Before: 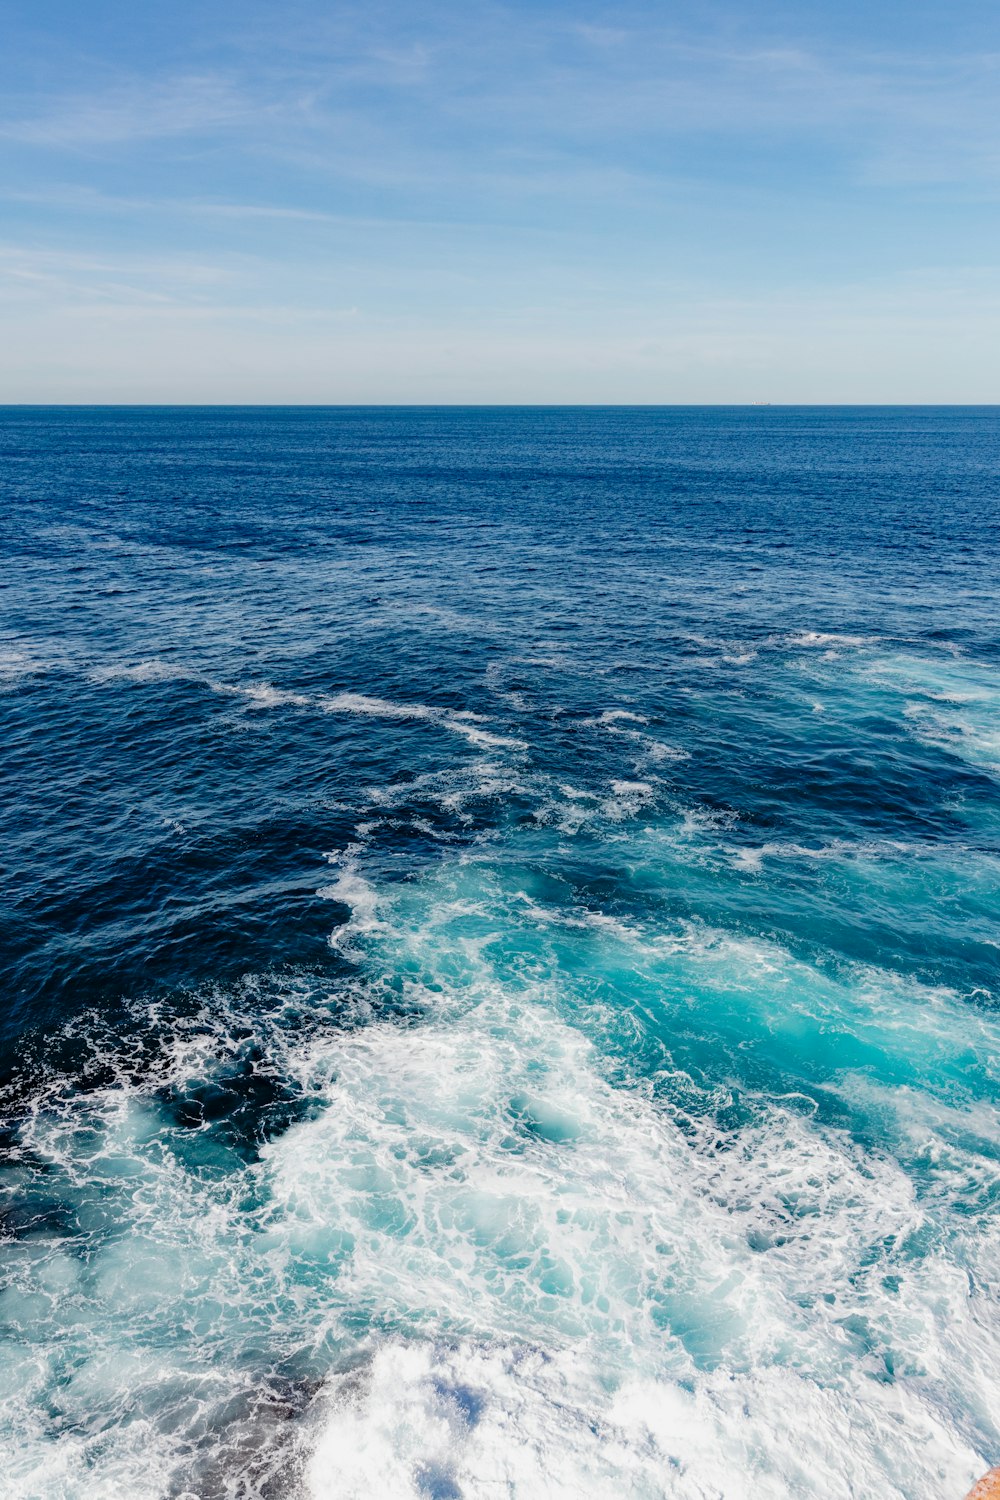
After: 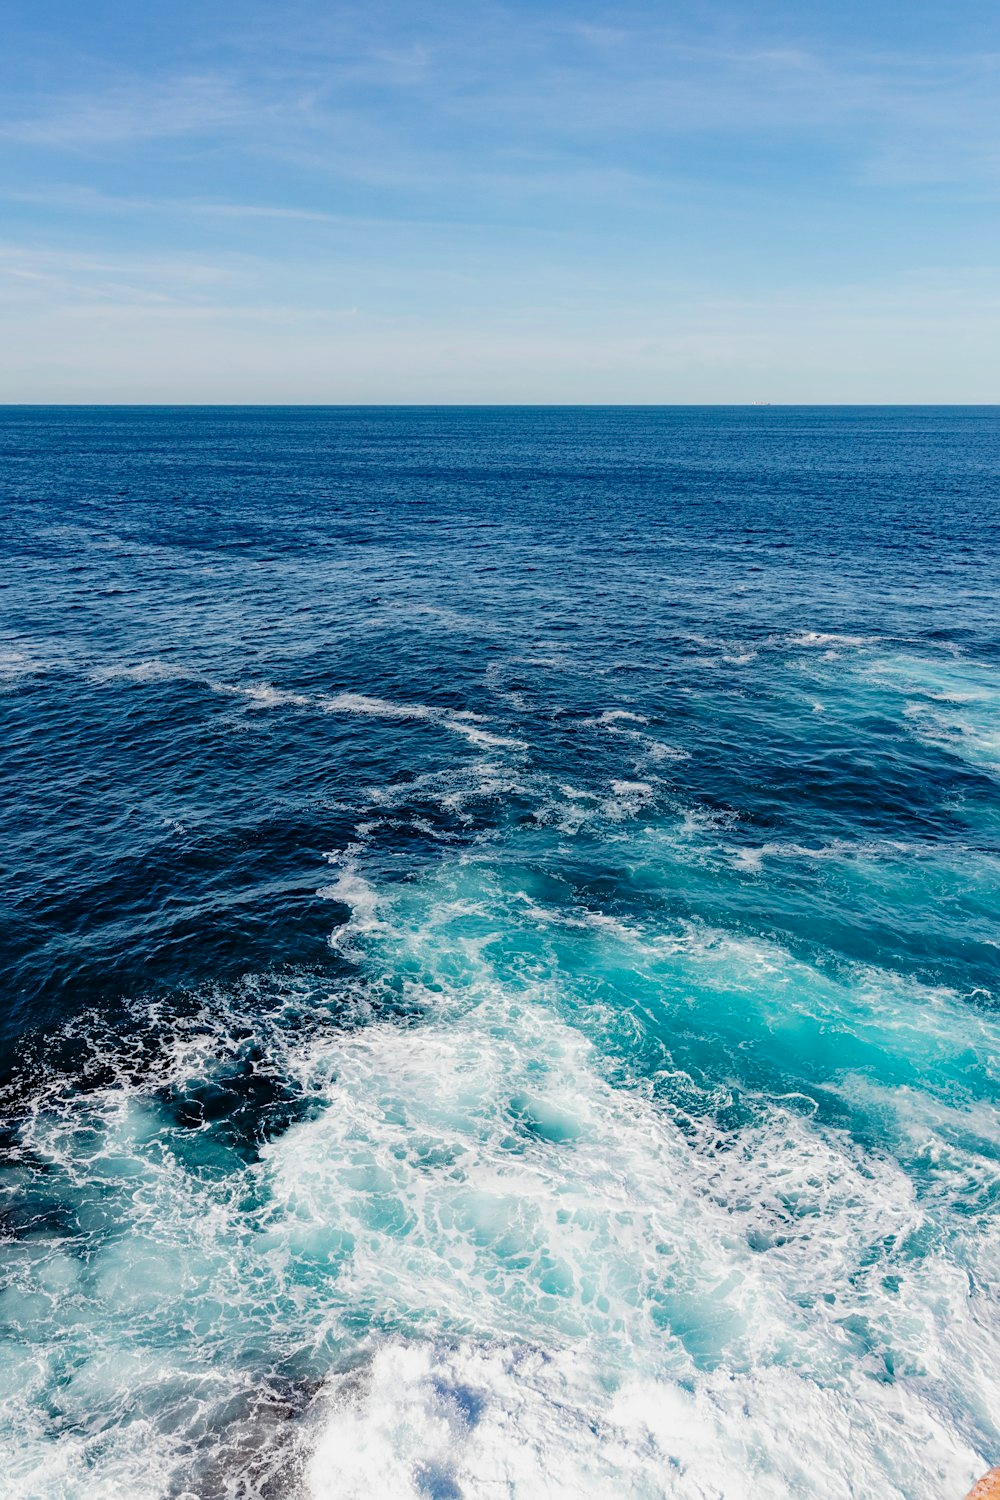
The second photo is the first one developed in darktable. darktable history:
velvia: strength 15.53%
exposure: exposure -0.013 EV, compensate highlight preservation false
sharpen: amount 0.206
tone equalizer: on, module defaults
